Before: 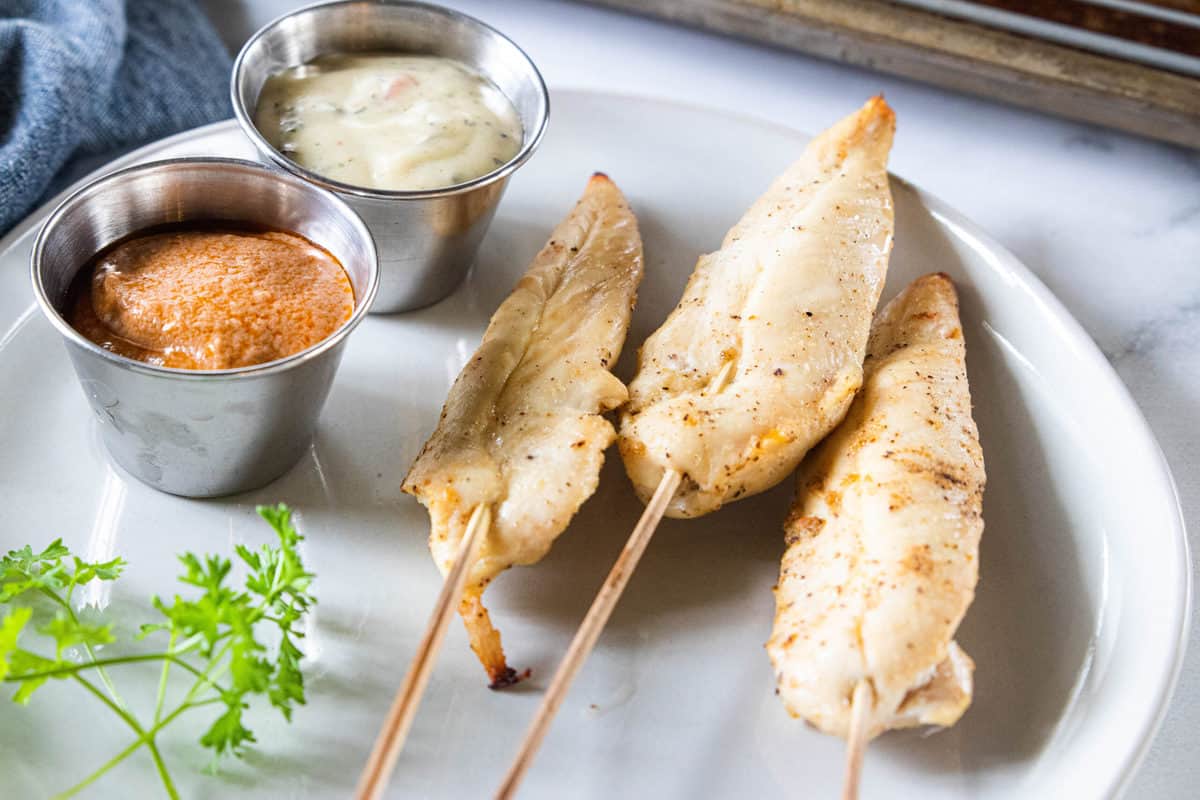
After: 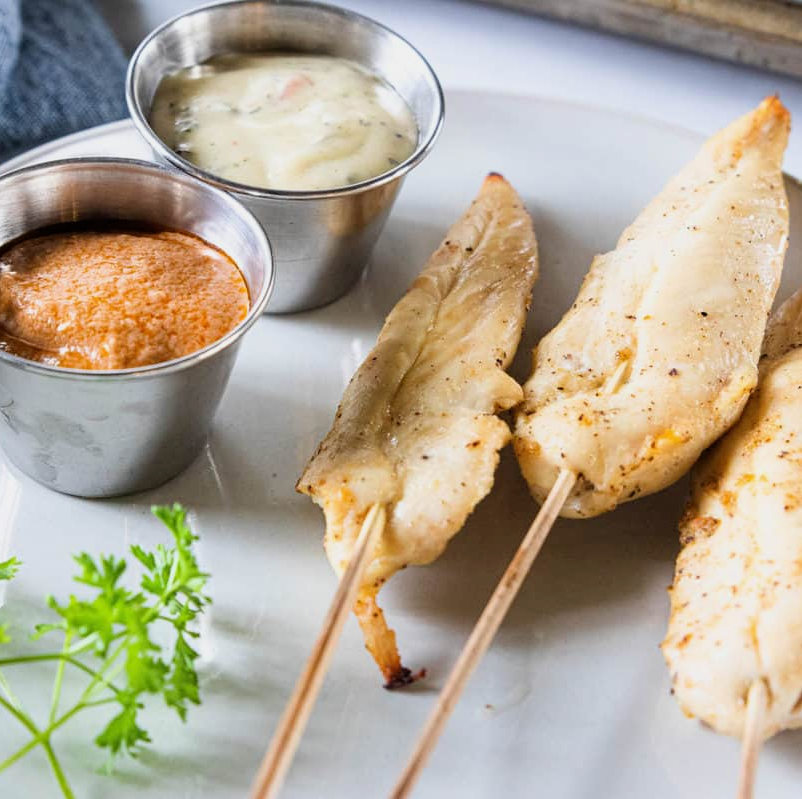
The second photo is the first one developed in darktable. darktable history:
crop and rotate: left 8.827%, right 24.257%
filmic rgb: black relative exposure -9.41 EV, white relative exposure 3.03 EV, hardness 6.12, color science v6 (2022)
